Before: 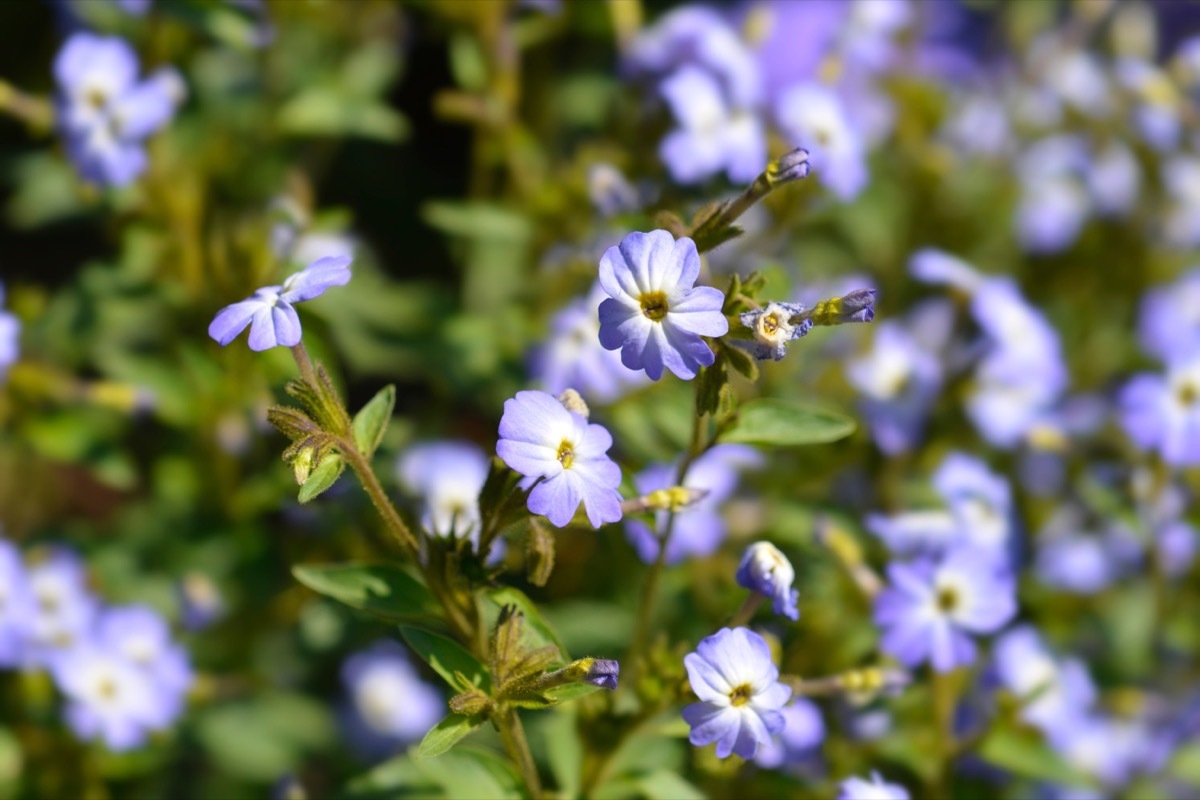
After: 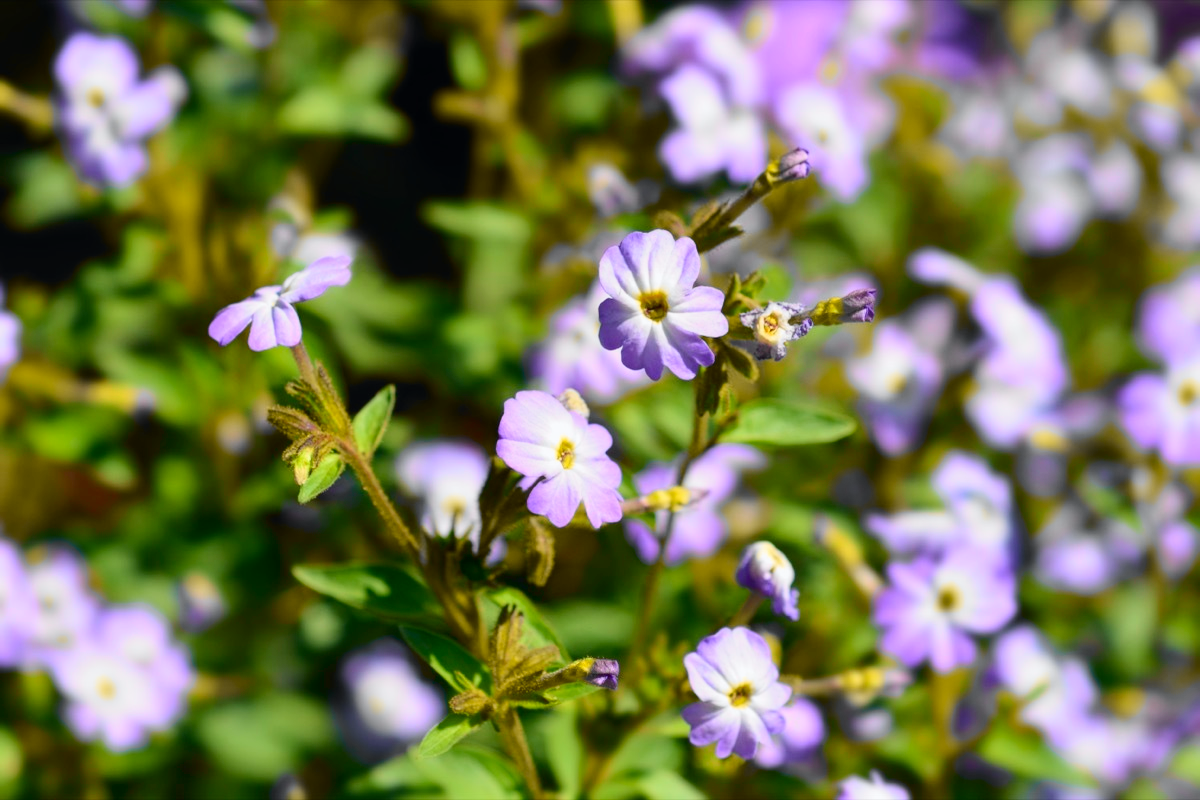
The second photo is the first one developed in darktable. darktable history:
tone curve: curves: ch0 [(0, 0) (0.071, 0.047) (0.266, 0.26) (0.491, 0.552) (0.753, 0.818) (1, 0.983)]; ch1 [(0, 0) (0.346, 0.307) (0.408, 0.369) (0.463, 0.443) (0.482, 0.493) (0.502, 0.5) (0.517, 0.518) (0.546, 0.576) (0.588, 0.643) (0.651, 0.709) (1, 1)]; ch2 [(0, 0) (0.346, 0.34) (0.434, 0.46) (0.485, 0.494) (0.5, 0.494) (0.517, 0.503) (0.535, 0.545) (0.583, 0.624) (0.625, 0.678) (1, 1)], color space Lab, independent channels, preserve colors none
